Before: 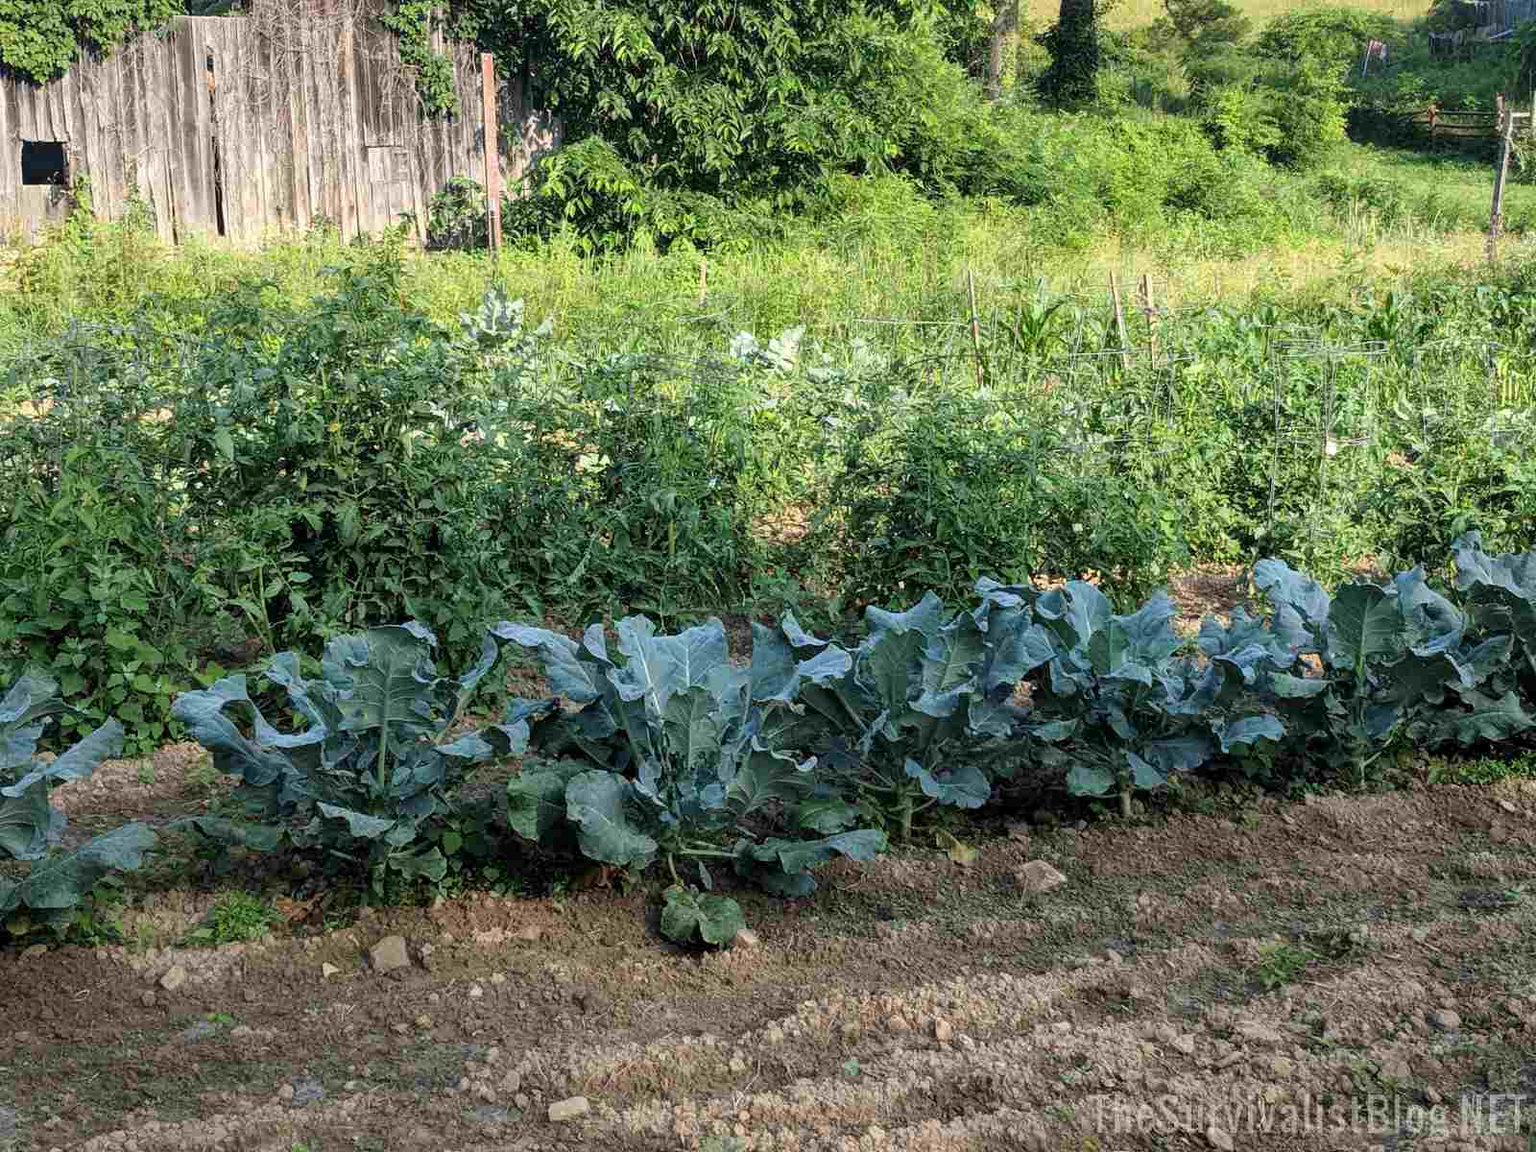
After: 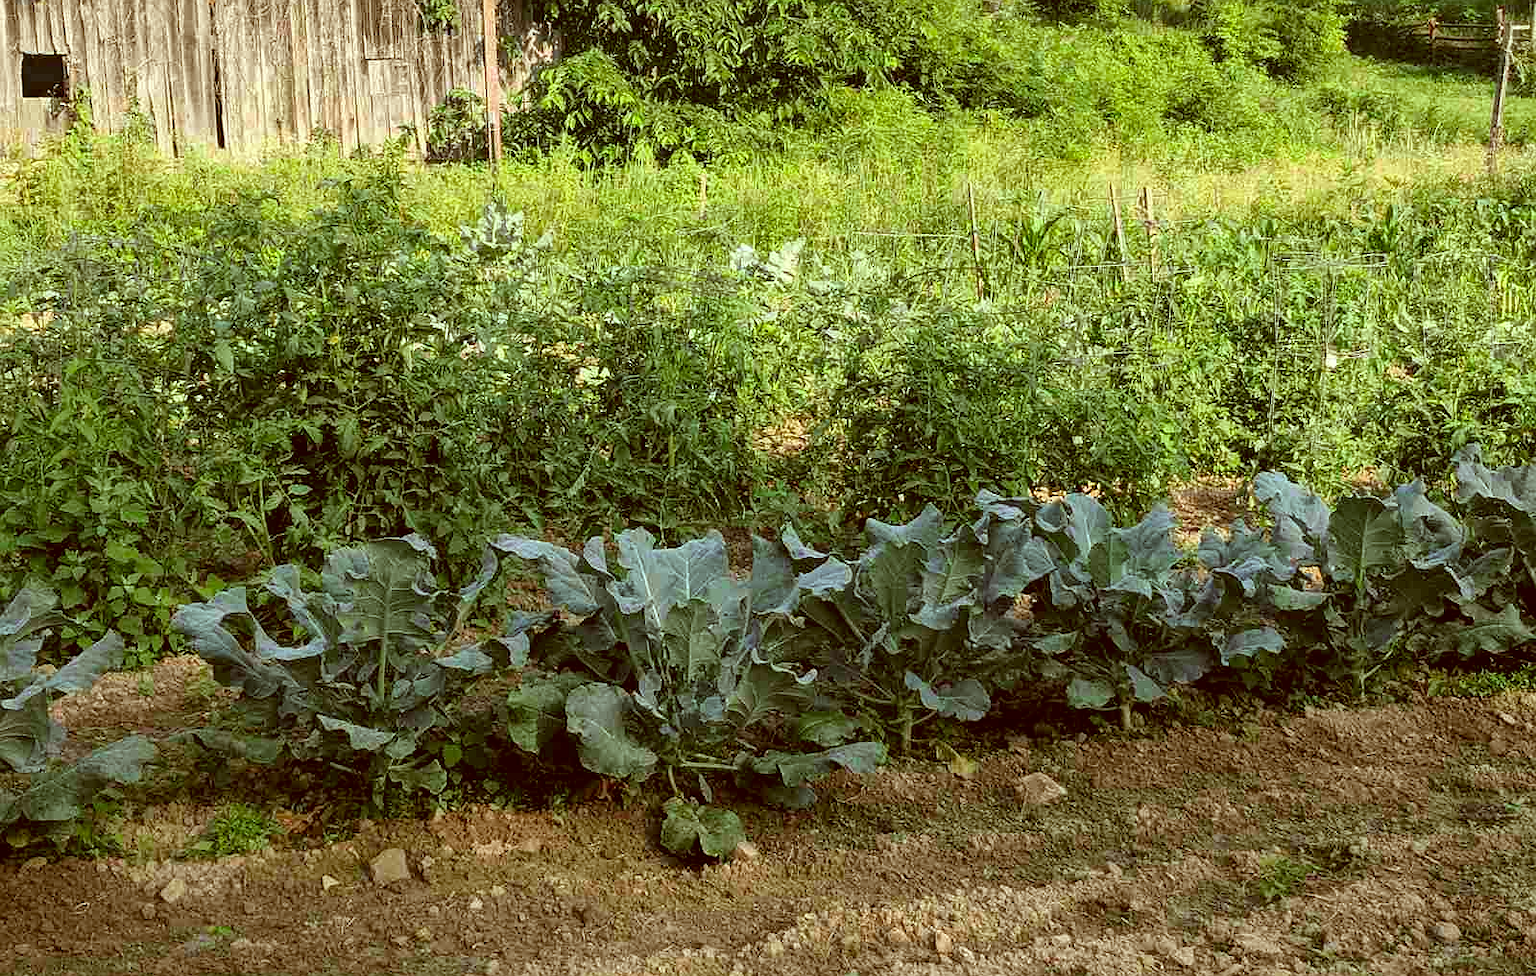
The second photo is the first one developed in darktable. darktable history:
color correction: highlights a* -5.6, highlights b* 9.8, shadows a* 9.81, shadows b* 24.45
sharpen: radius 0.995
crop: top 7.592%, bottom 7.631%
